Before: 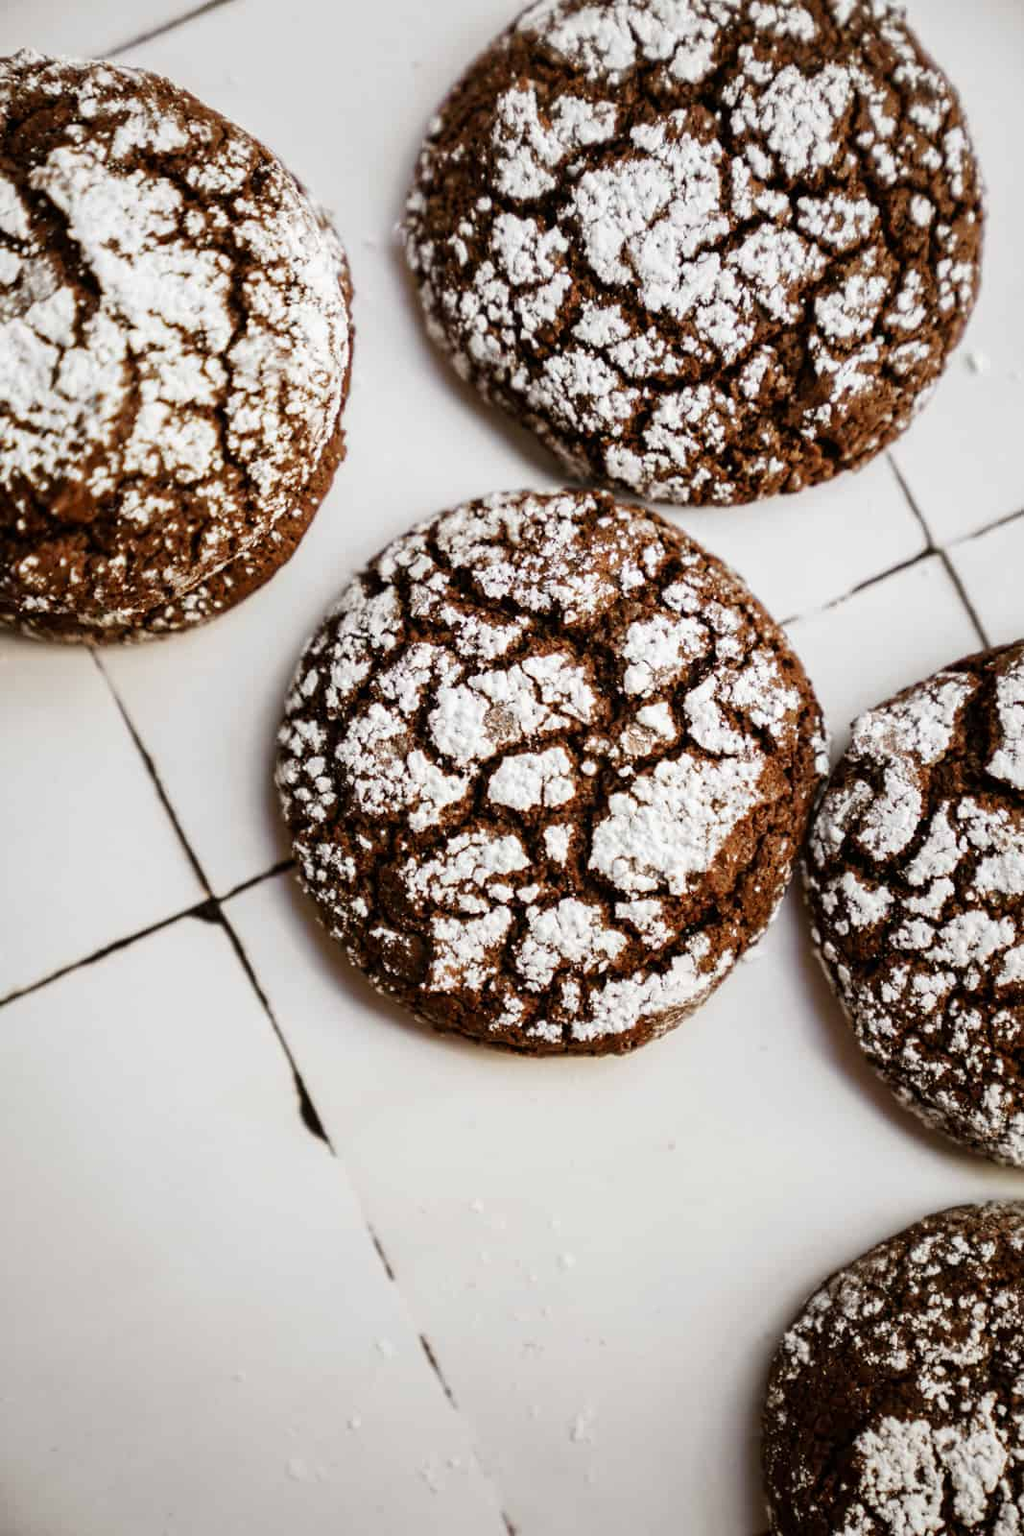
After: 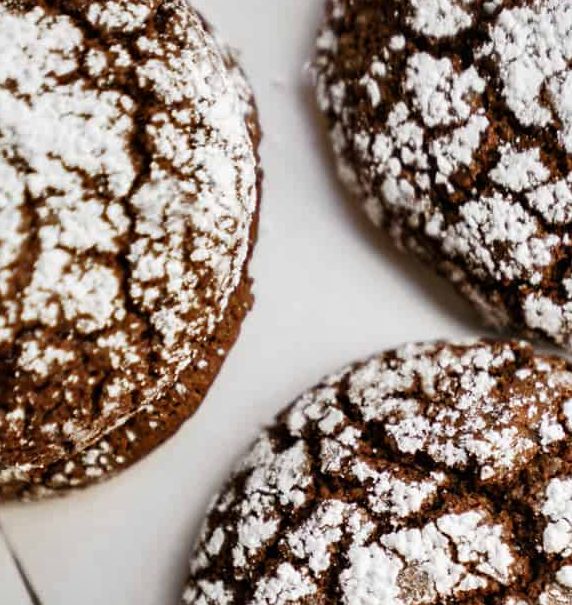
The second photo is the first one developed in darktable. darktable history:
crop: left 10.121%, top 10.631%, right 36.218%, bottom 51.526%
shadows and highlights: radius 108.52, shadows 40.68, highlights -72.88, low approximation 0.01, soften with gaussian
